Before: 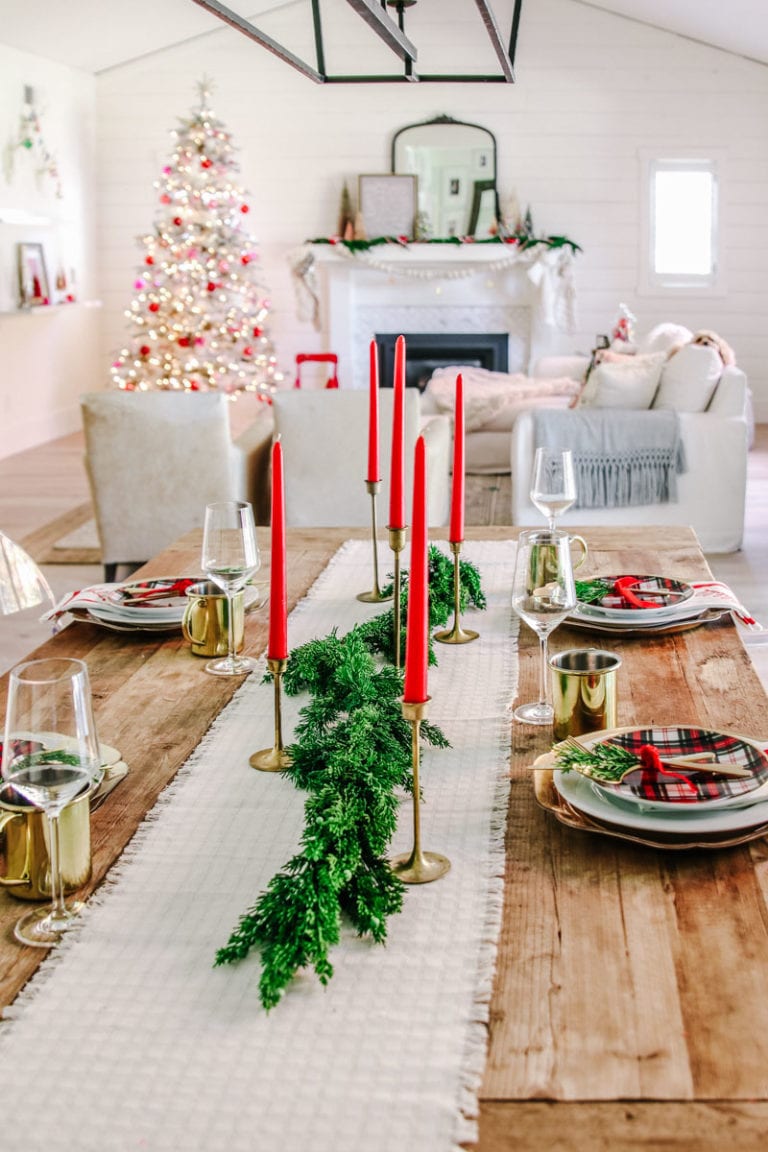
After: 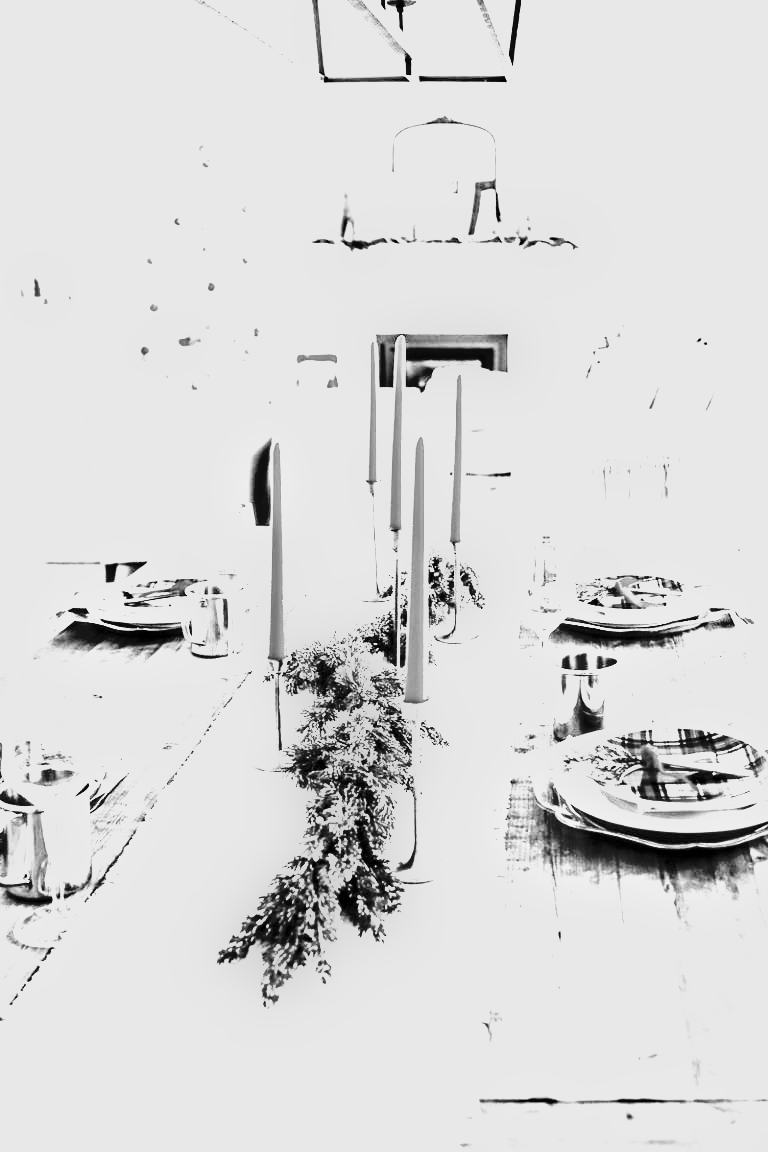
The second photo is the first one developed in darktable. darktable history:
exposure: black level correction 0, exposure 2 EV, compensate highlight preservation false
monochrome: a 26.22, b 42.67, size 0.8
shadows and highlights: low approximation 0.01, soften with gaussian
filmic rgb: middle gray luminance 8.8%, black relative exposure -6.3 EV, white relative exposure 2.7 EV, threshold 6 EV, target black luminance 0%, hardness 4.74, latitude 73.47%, contrast 1.332, shadows ↔ highlights balance 10.13%, add noise in highlights 0, preserve chrominance no, color science v3 (2019), use custom middle-gray values true, iterations of high-quality reconstruction 0, contrast in highlights soft, enable highlight reconstruction true
